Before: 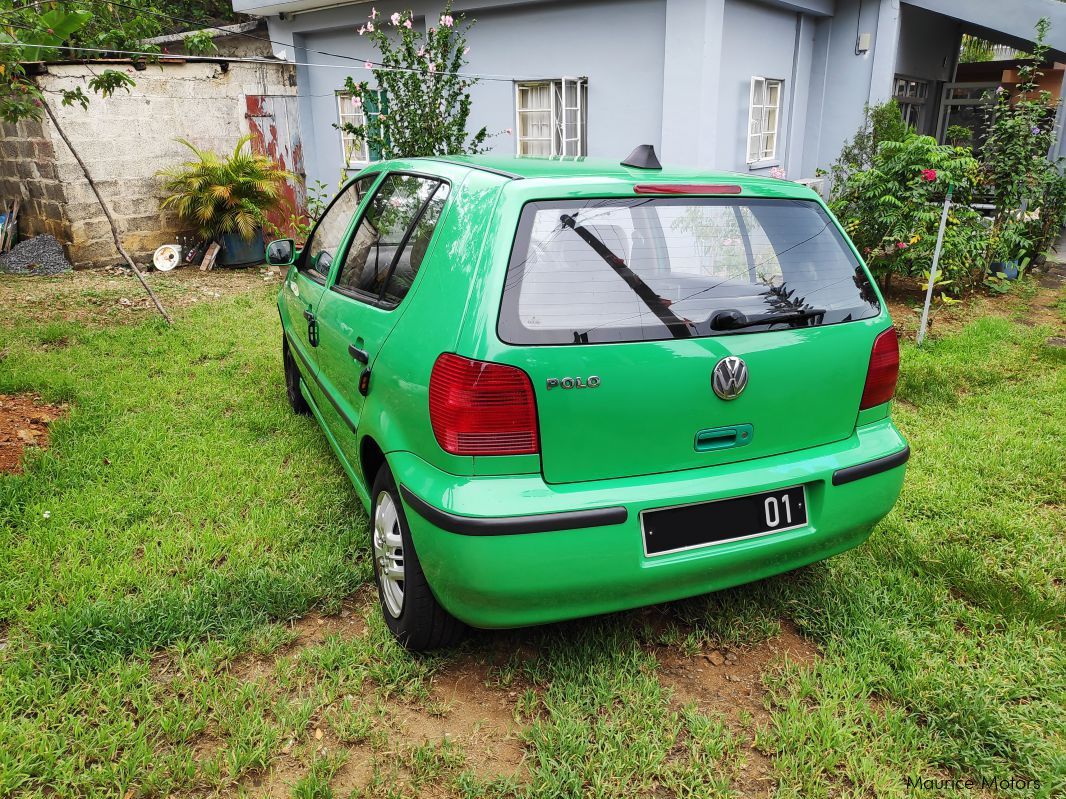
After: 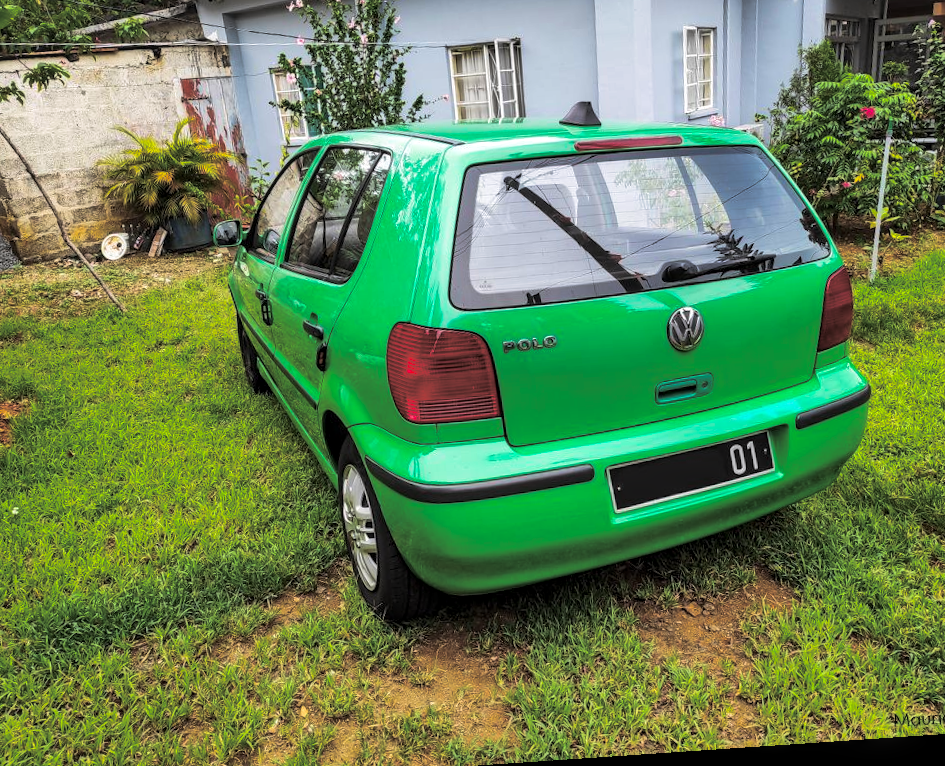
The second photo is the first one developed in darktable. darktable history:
crop: left 6.446%, top 8.188%, right 9.538%, bottom 3.548%
rotate and perspective: rotation -4.2°, shear 0.006, automatic cropping off
color balance rgb: linear chroma grading › global chroma 15%, perceptual saturation grading › global saturation 30%
split-toning: shadows › hue 36°, shadows › saturation 0.05, highlights › hue 10.8°, highlights › saturation 0.15, compress 40%
shadows and highlights: soften with gaussian
local contrast: on, module defaults
